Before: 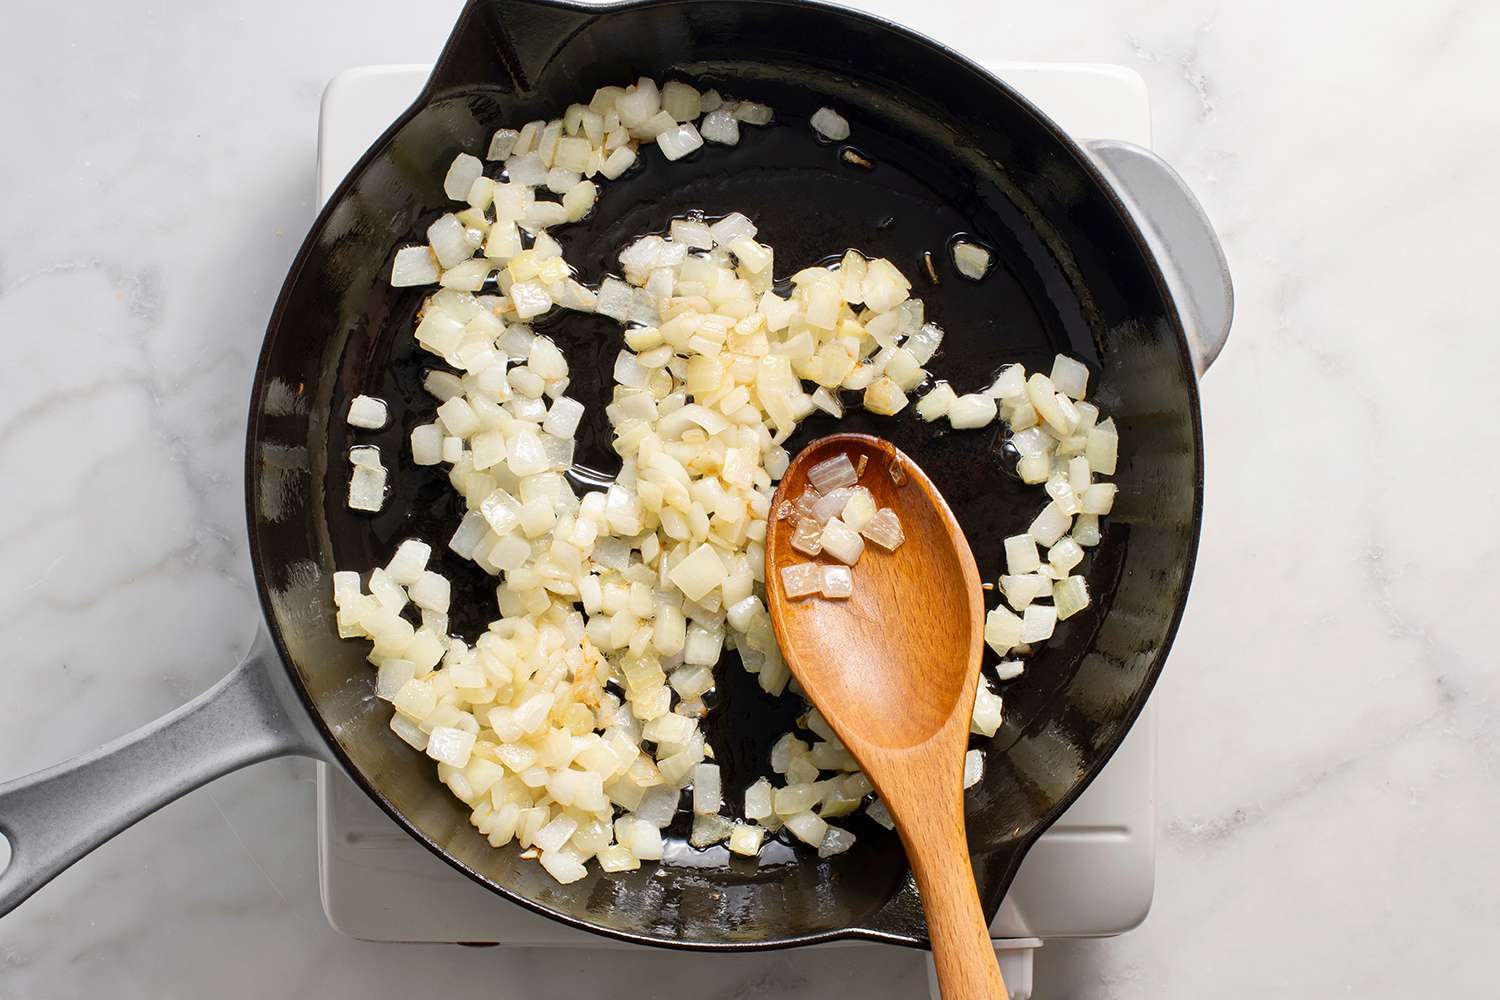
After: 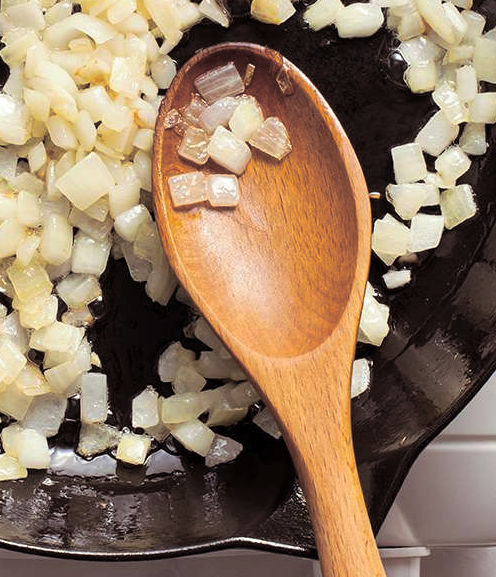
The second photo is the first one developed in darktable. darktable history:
crop: left 40.878%, top 39.176%, right 25.993%, bottom 3.081%
split-toning: shadows › saturation 0.2
